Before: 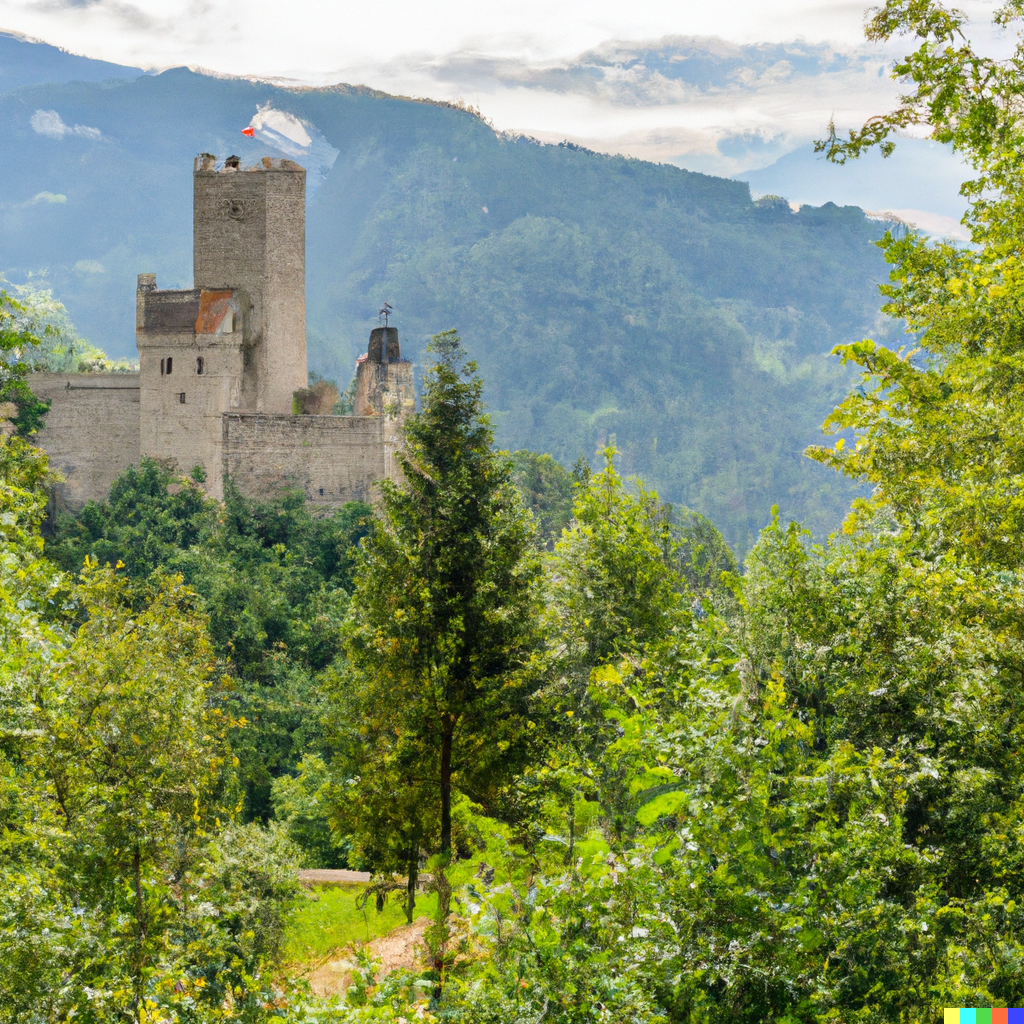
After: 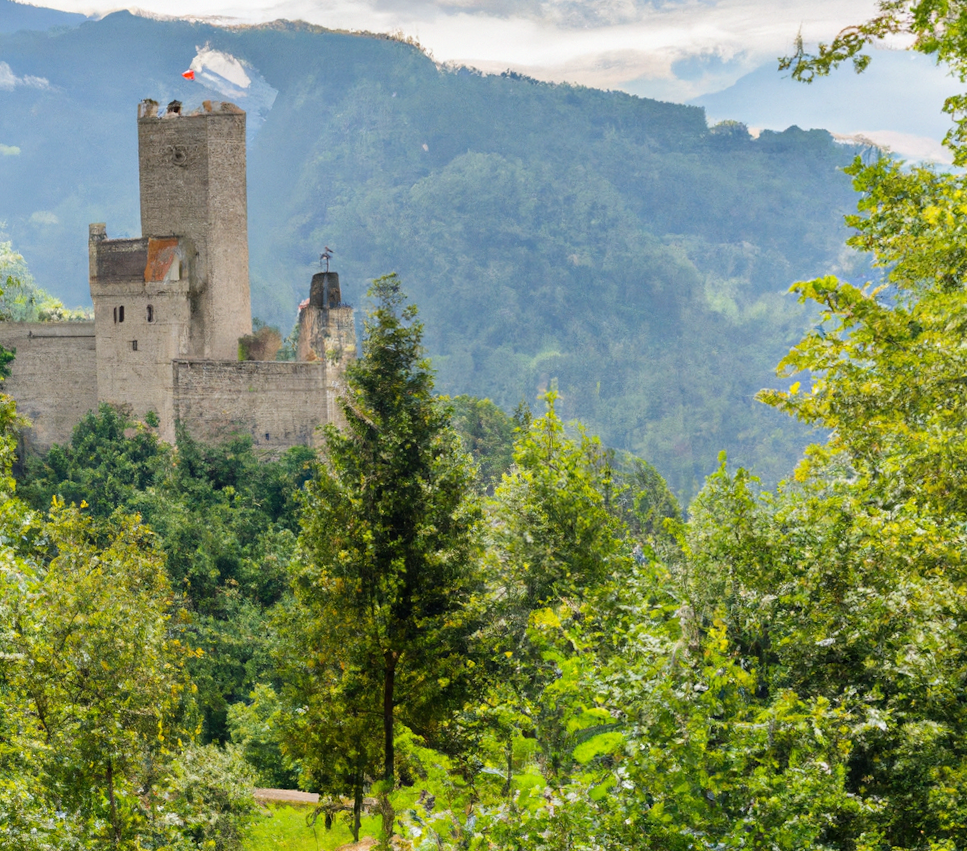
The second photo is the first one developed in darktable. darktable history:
crop and rotate: top 5.609%, bottom 5.609%
rotate and perspective: rotation 0.062°, lens shift (vertical) 0.115, lens shift (horizontal) -0.133, crop left 0.047, crop right 0.94, crop top 0.061, crop bottom 0.94
